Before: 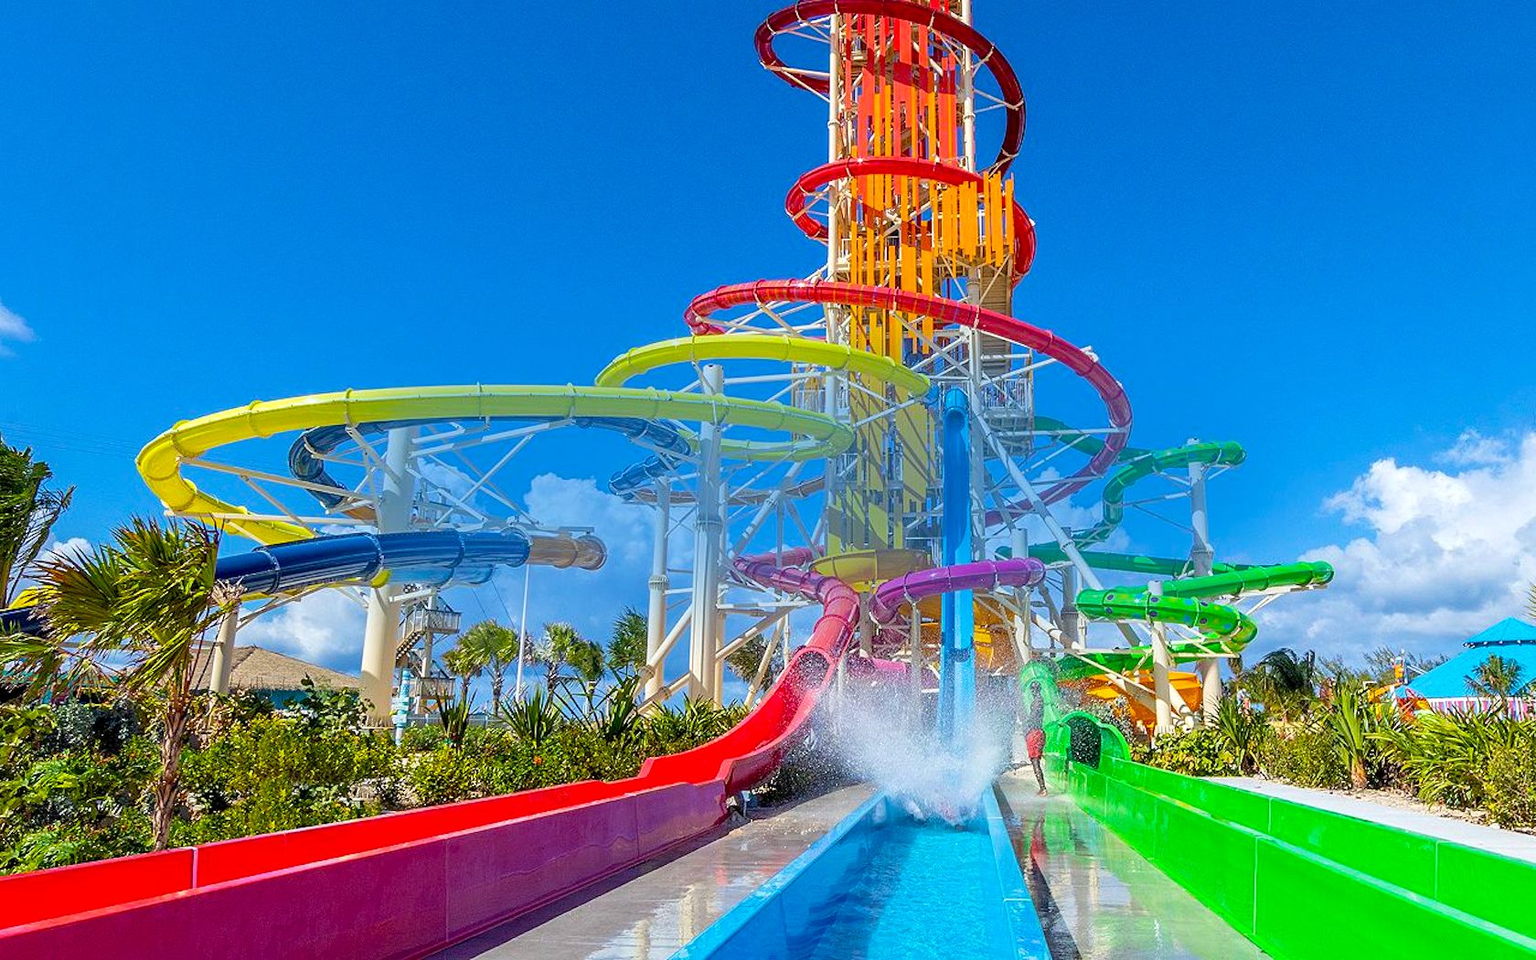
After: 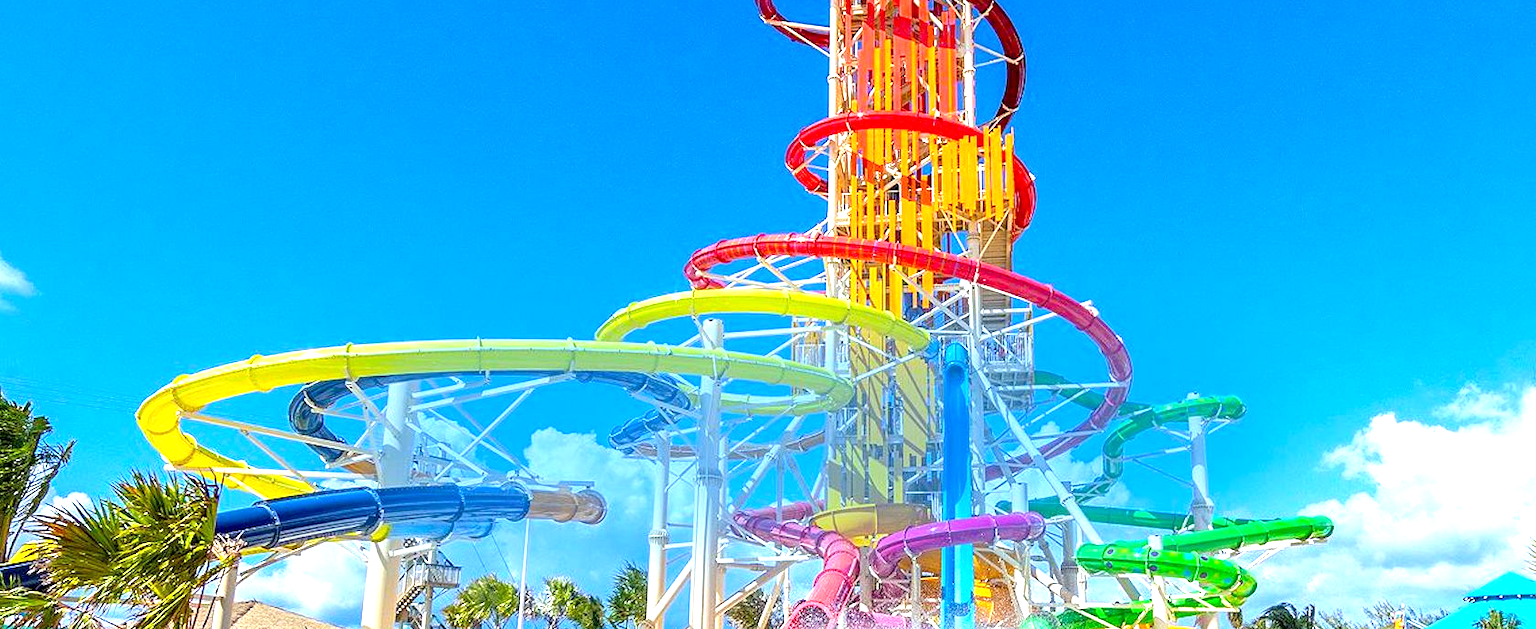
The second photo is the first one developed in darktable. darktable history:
exposure: black level correction 0.001, exposure 0.955 EV, compensate exposure bias true, compensate highlight preservation false
crop and rotate: top 4.848%, bottom 29.503%
